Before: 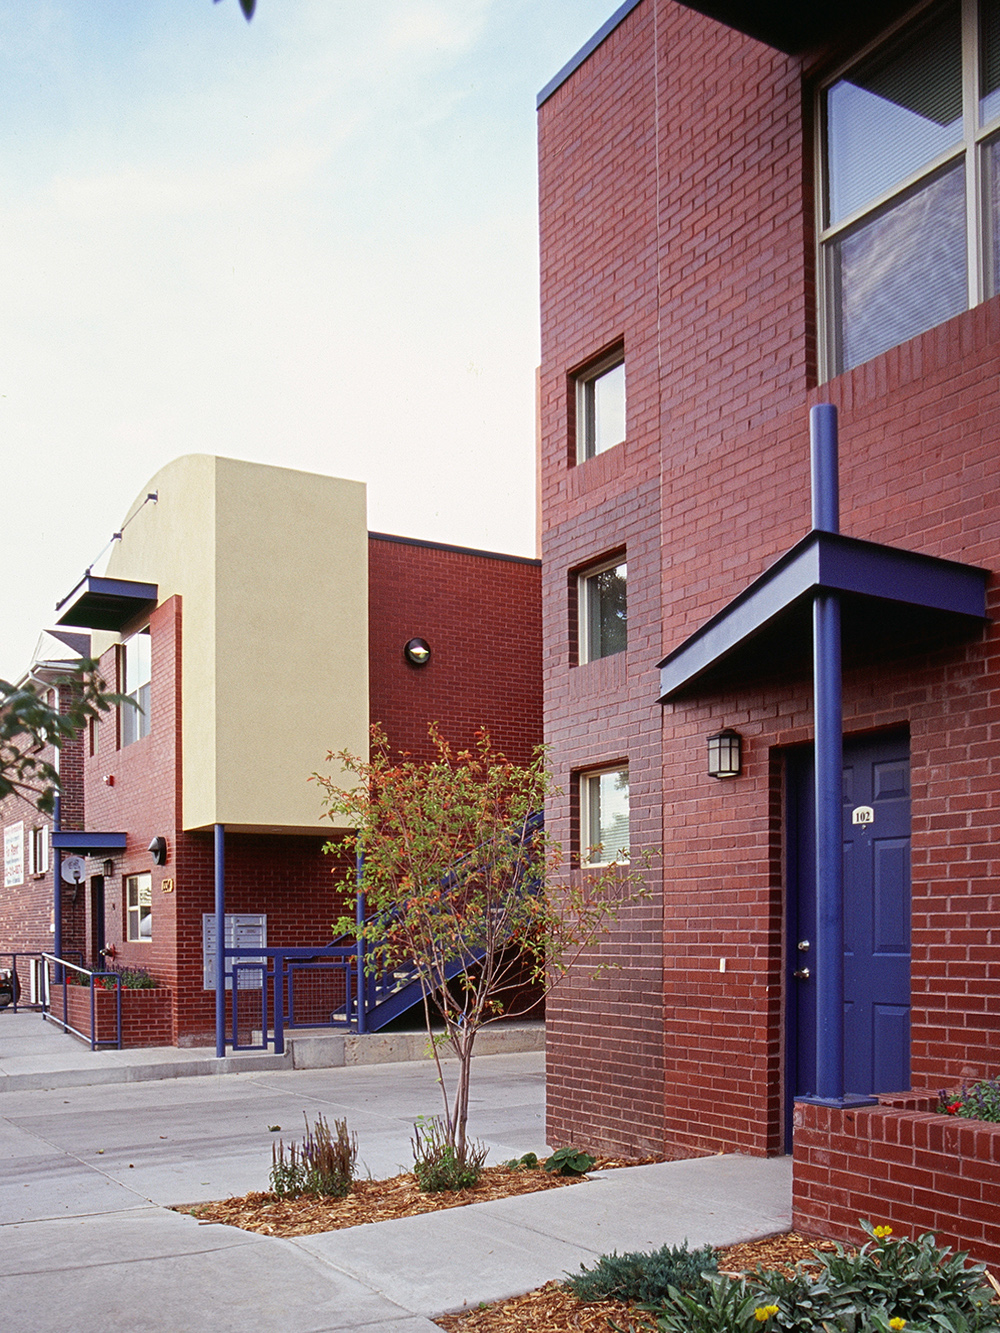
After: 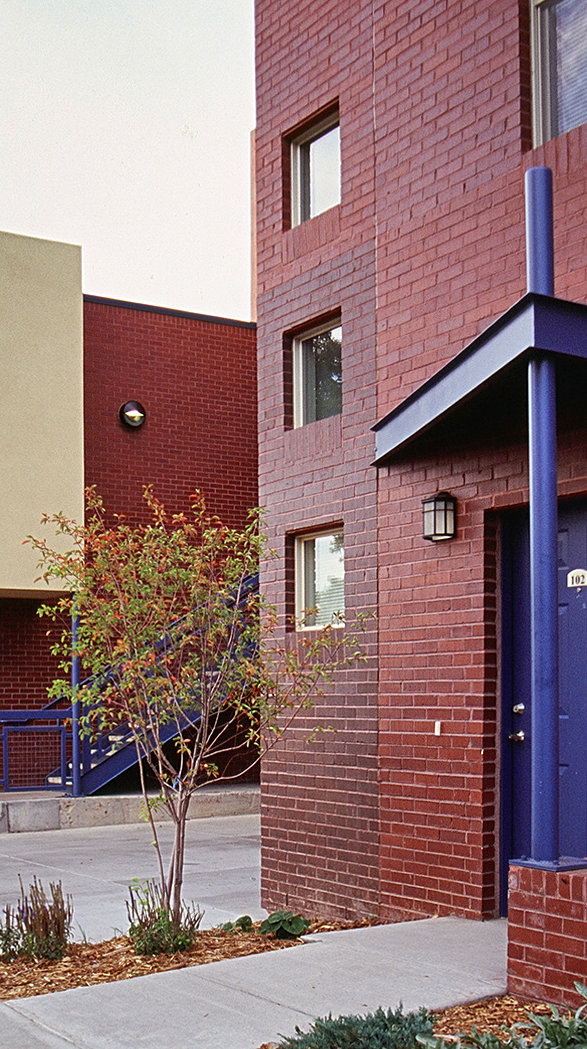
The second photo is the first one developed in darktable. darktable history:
sharpen: amount 0.214
shadows and highlights: soften with gaussian
crop and rotate: left 28.543%, top 17.827%, right 12.672%, bottom 3.457%
